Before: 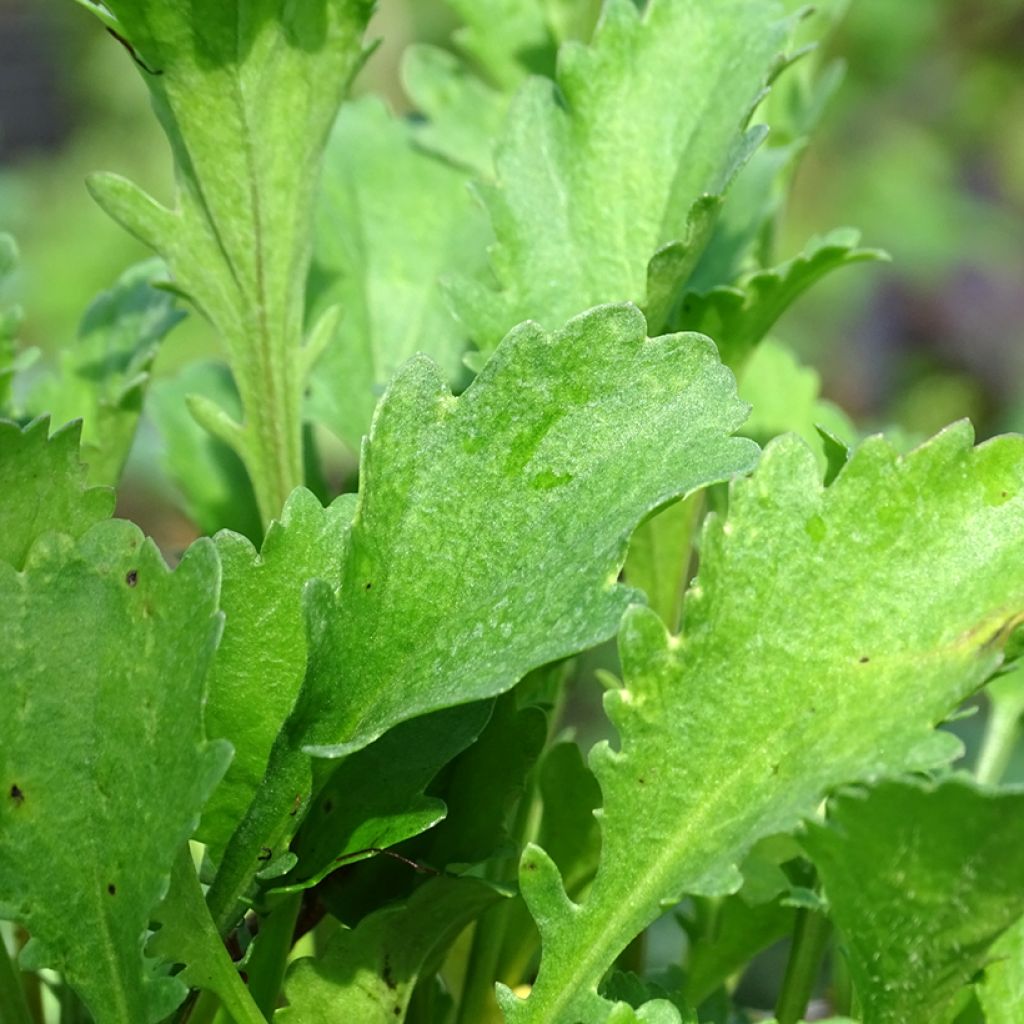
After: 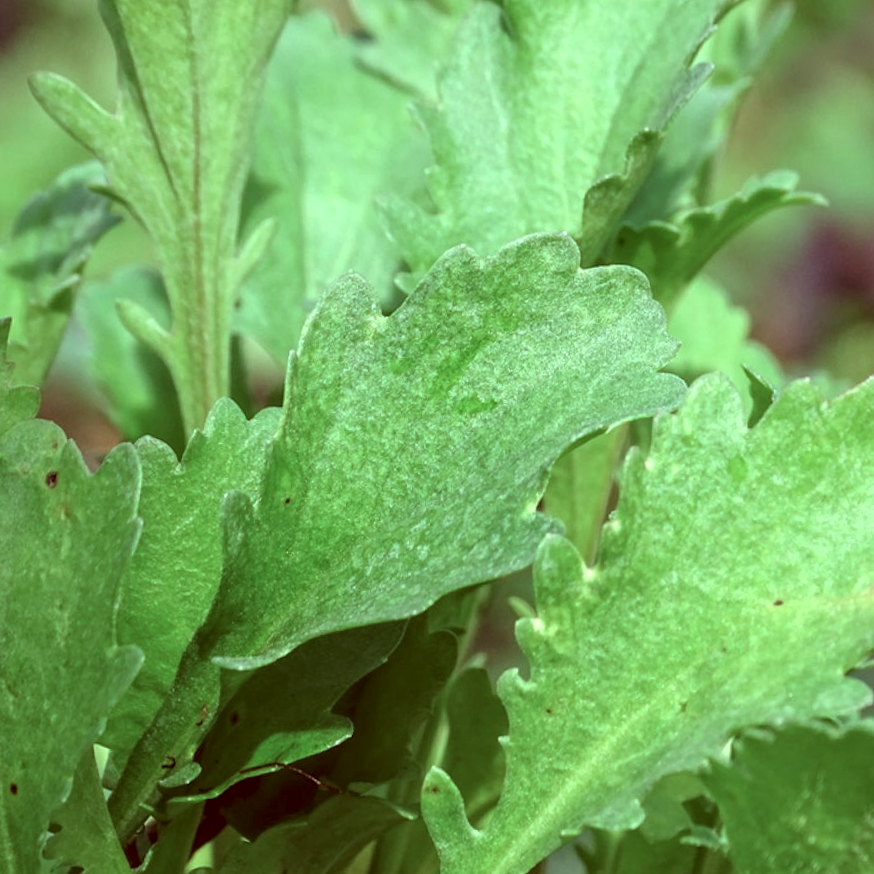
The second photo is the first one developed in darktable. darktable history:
crop and rotate: angle -3.27°, left 5.211%, top 5.211%, right 4.607%, bottom 4.607%
color contrast: blue-yellow contrast 0.7
color correction: highlights a* -7.23, highlights b* -0.161, shadows a* 20.08, shadows b* 11.73
local contrast: on, module defaults
